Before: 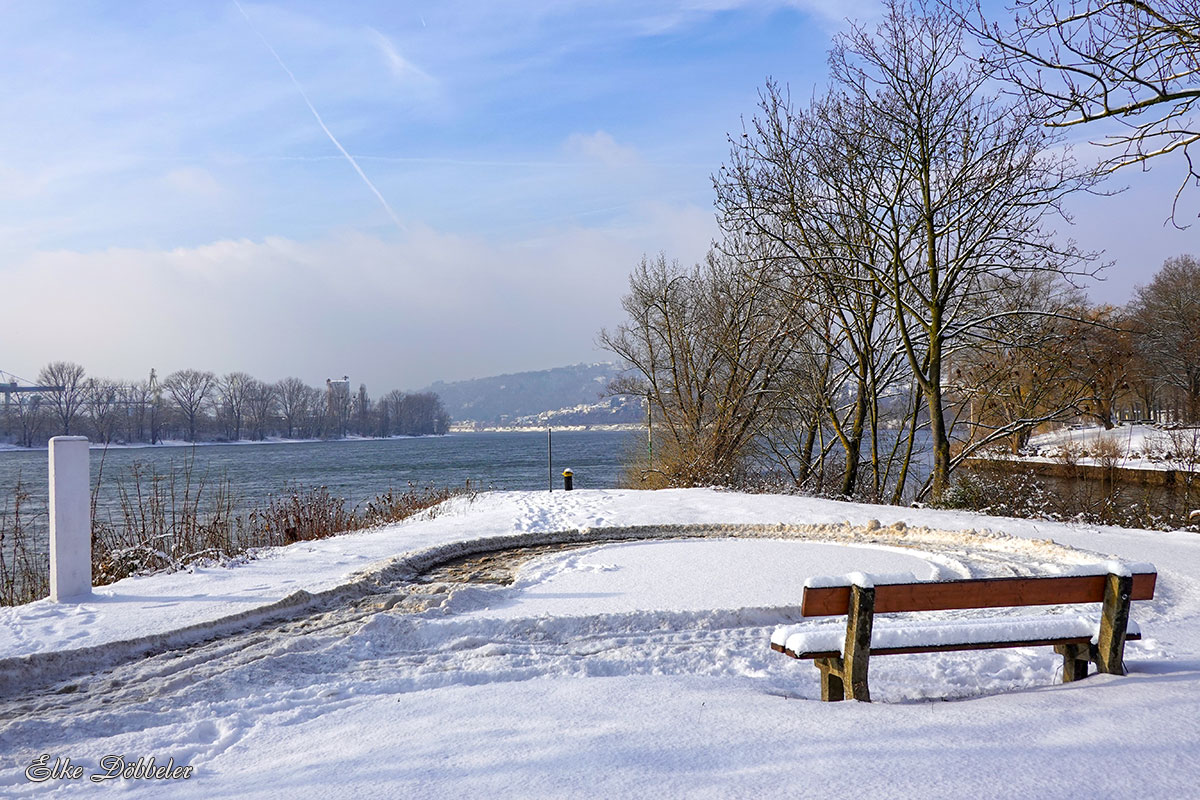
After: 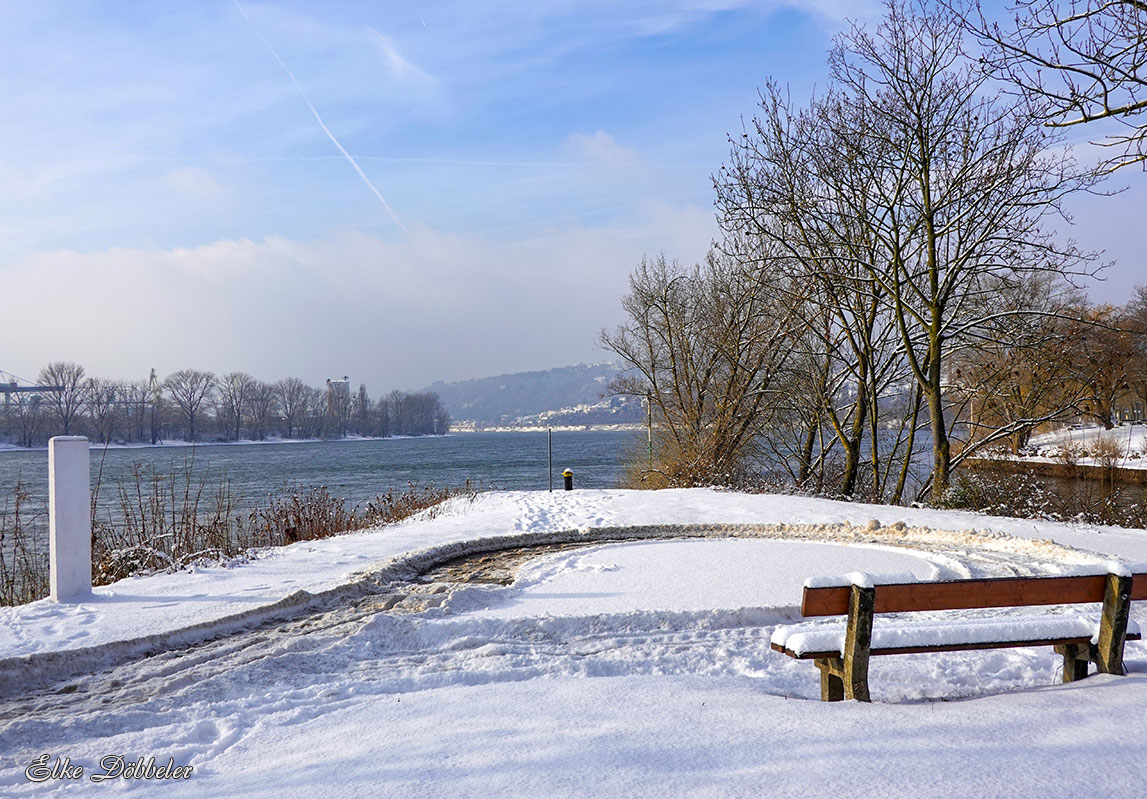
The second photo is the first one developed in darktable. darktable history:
crop: right 4.408%, bottom 0.027%
